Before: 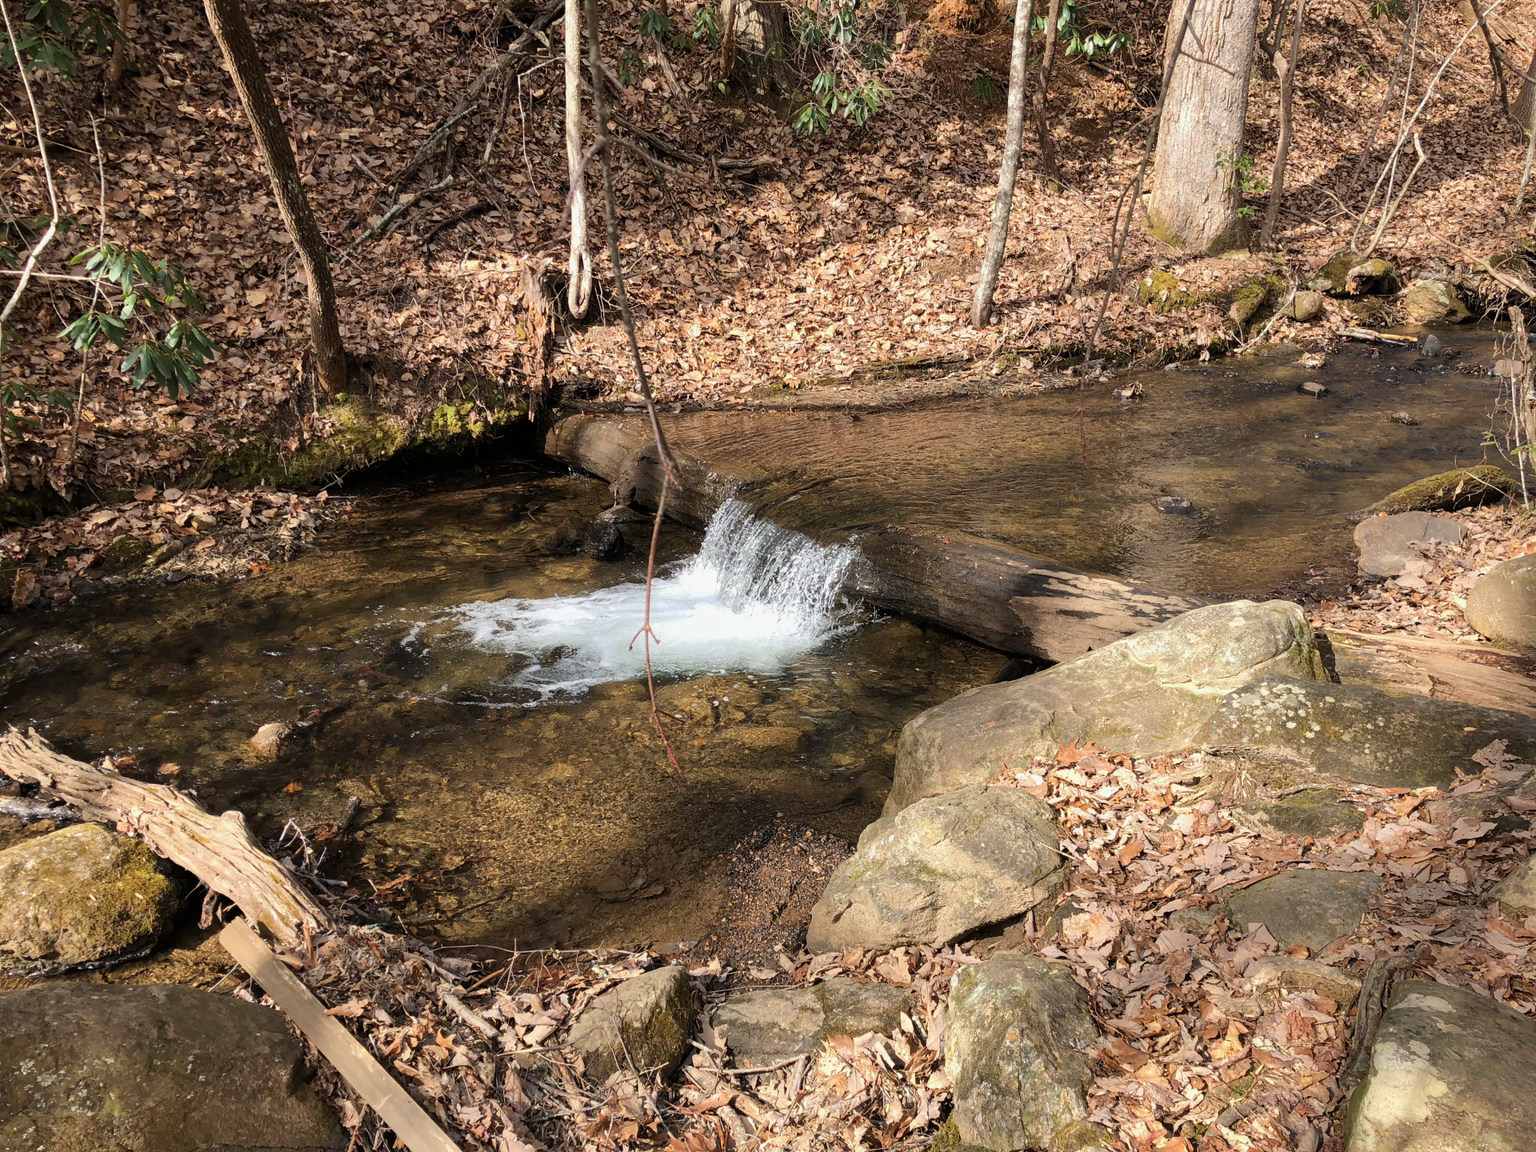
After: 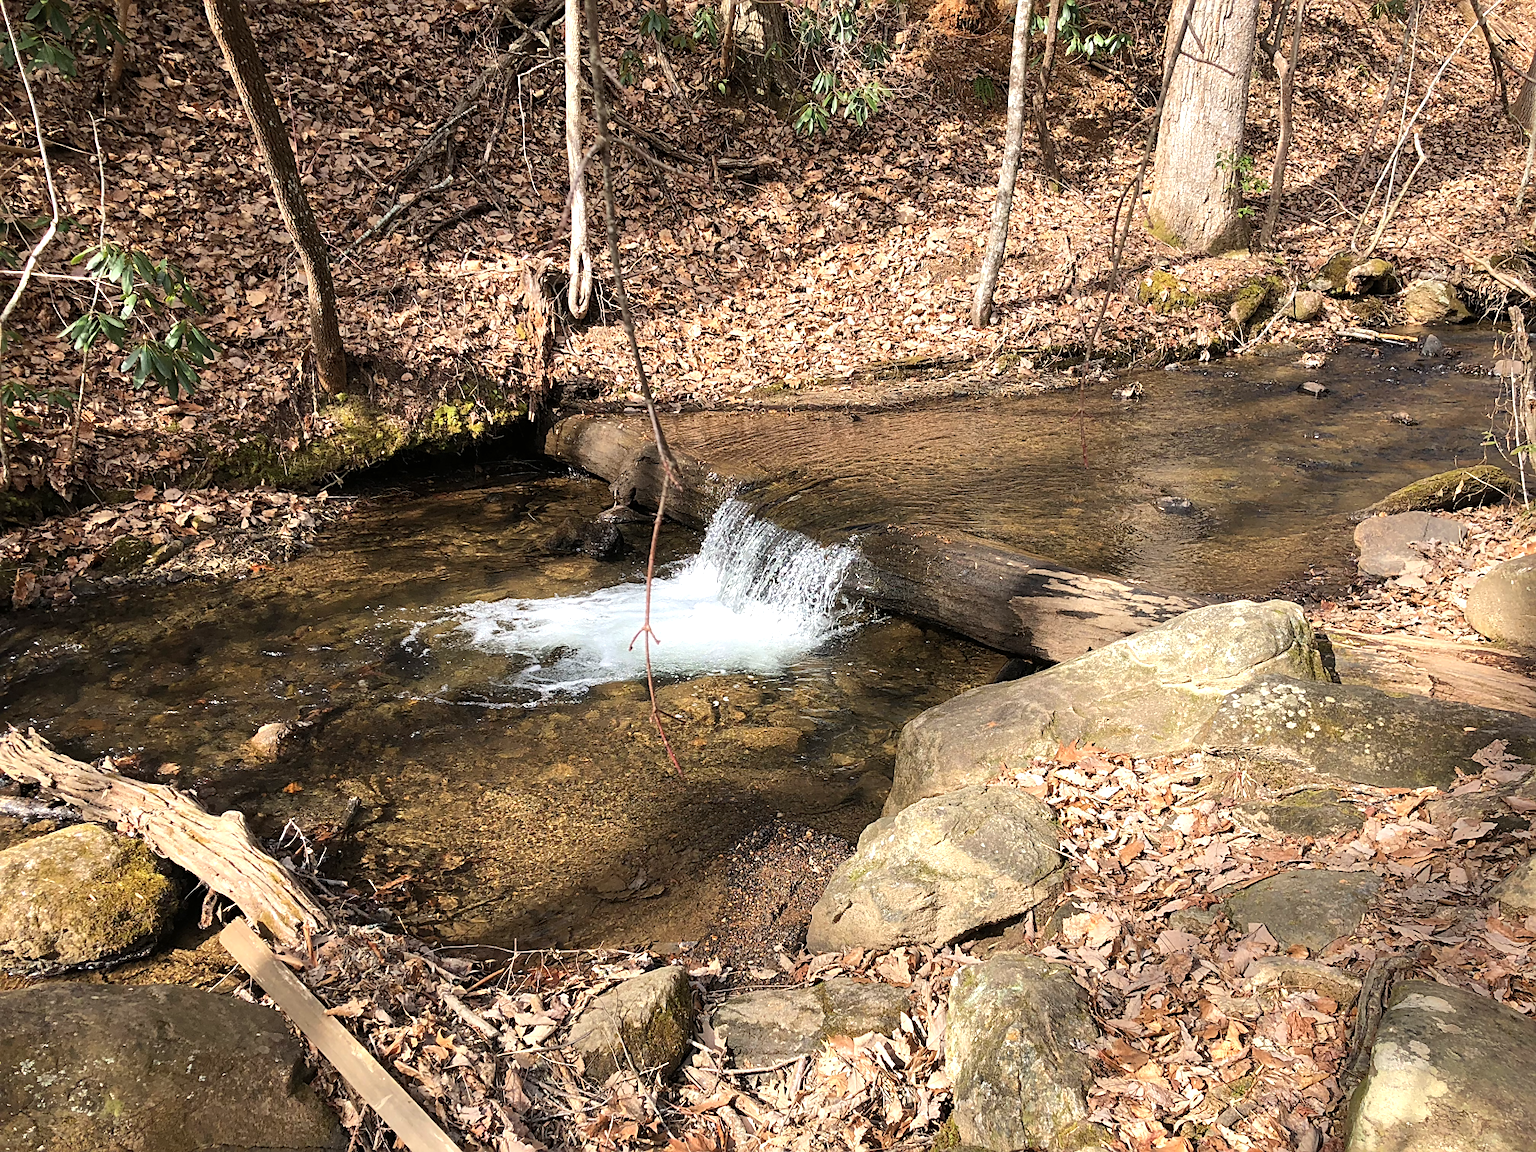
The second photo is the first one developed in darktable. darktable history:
sharpen: on, module defaults
exposure: black level correction 0, exposure 0.4 EV, compensate exposure bias true, compensate highlight preservation false
